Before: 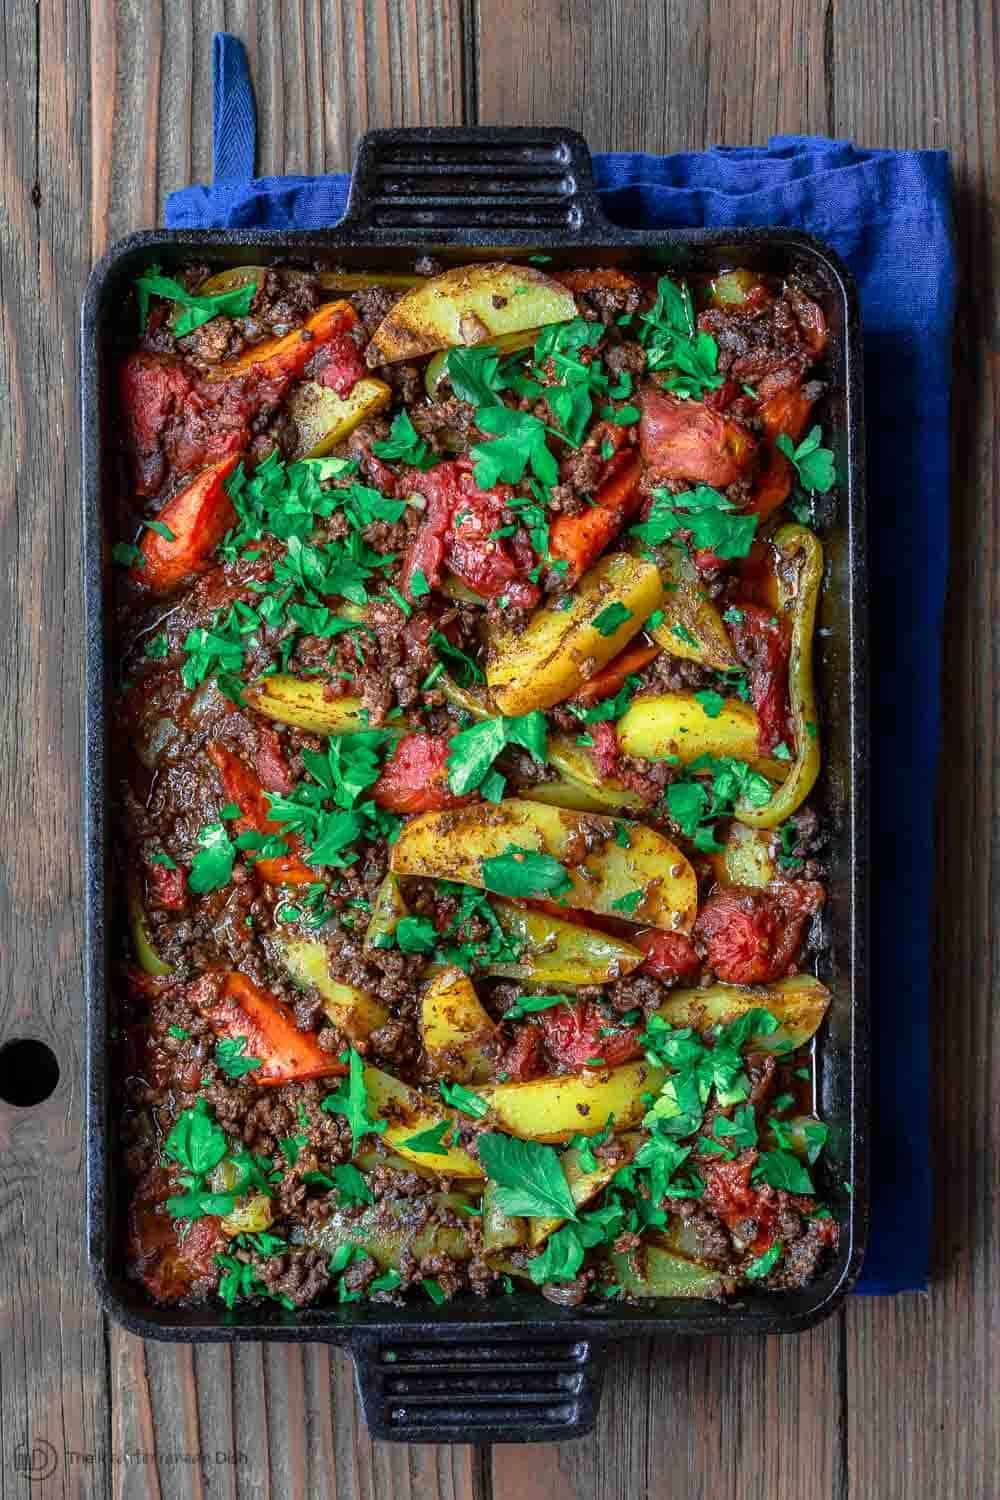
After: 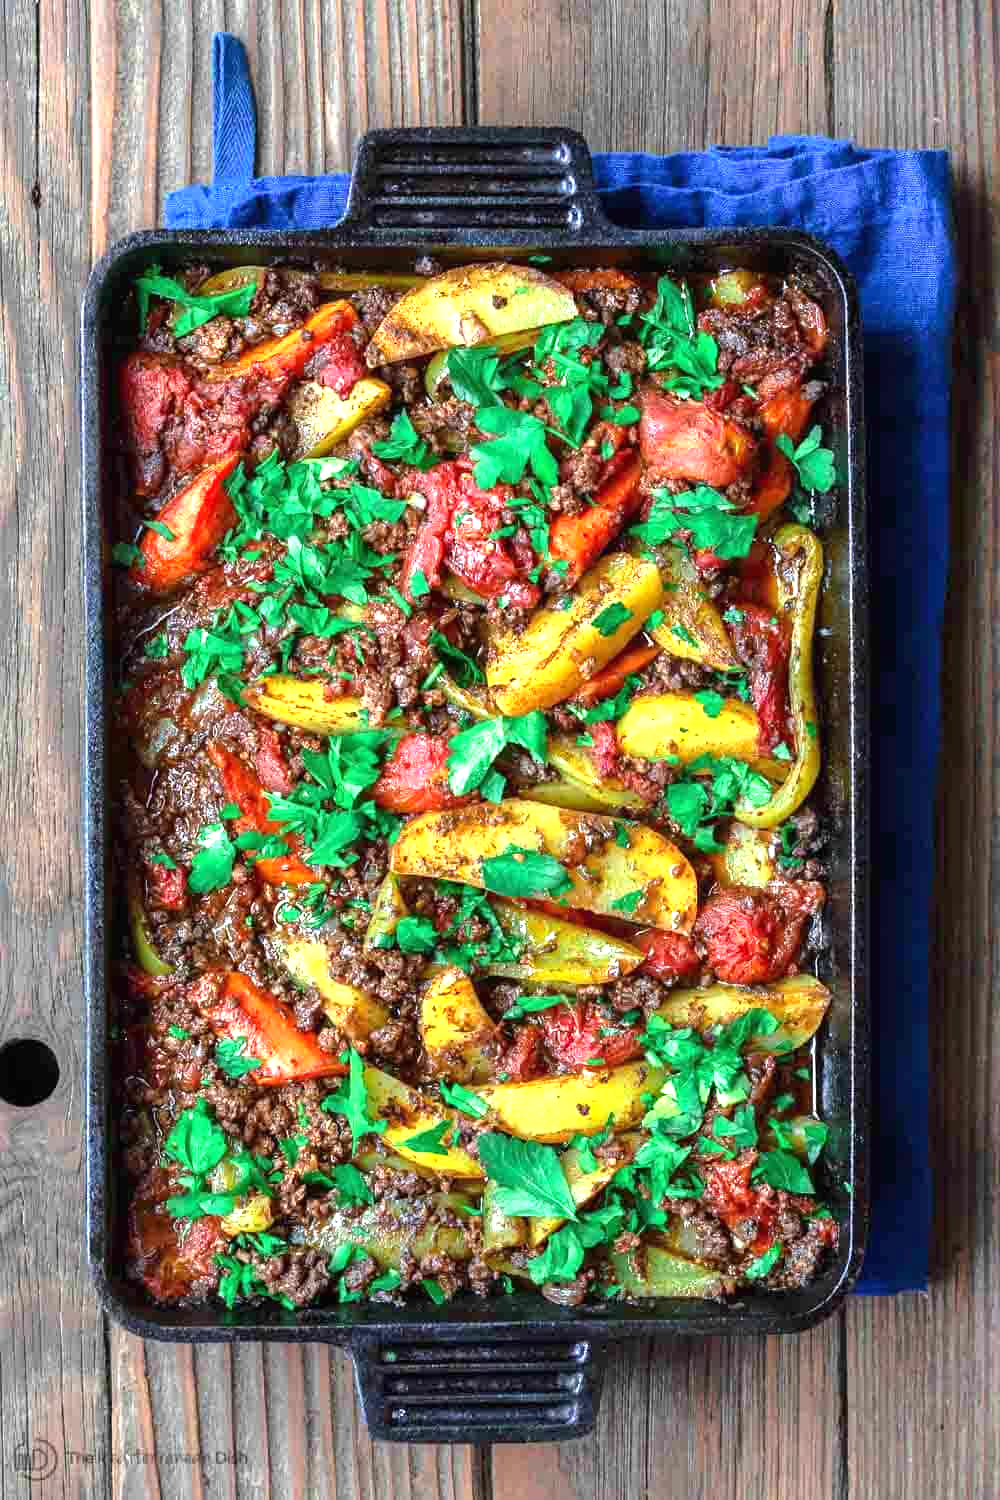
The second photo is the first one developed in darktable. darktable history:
exposure: black level correction 0, exposure 1.015 EV, compensate exposure bias true, compensate highlight preservation false
tone equalizer: on, module defaults
